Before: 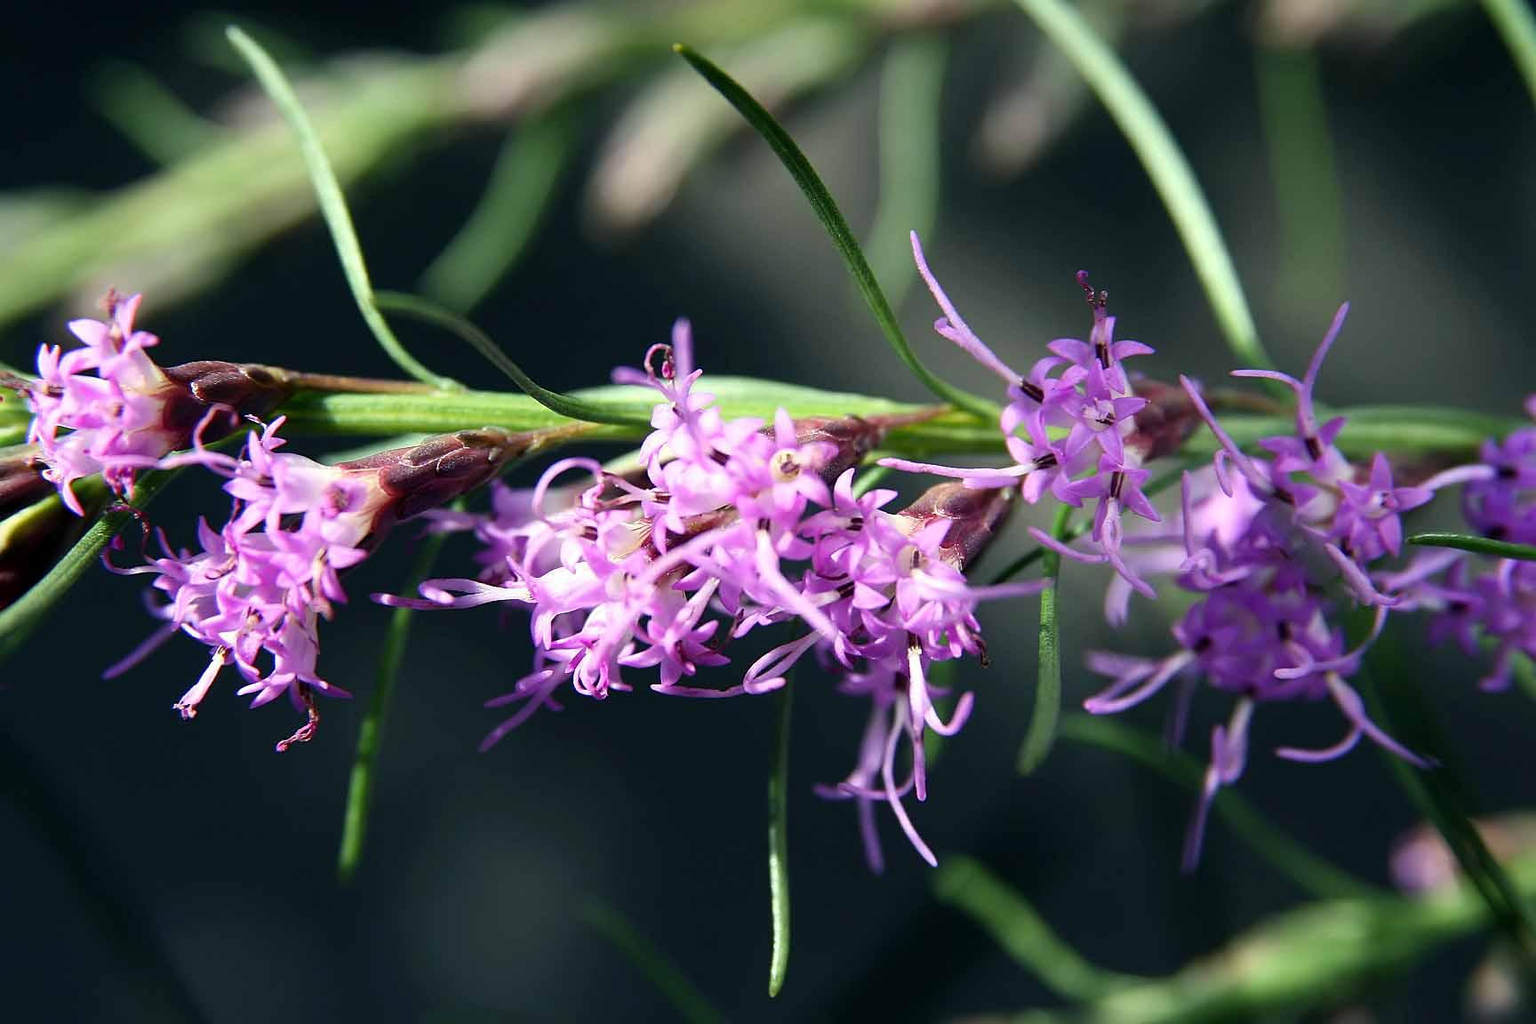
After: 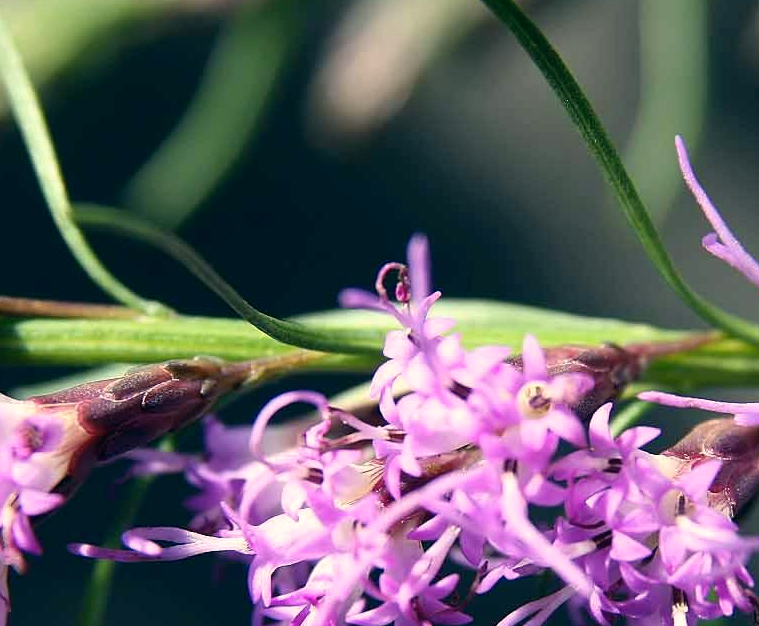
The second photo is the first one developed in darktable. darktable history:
crop: left 20.249%, top 10.818%, right 35.795%, bottom 34.827%
color correction: highlights a* 5.35, highlights b* 5.3, shadows a* -4.35, shadows b* -5.2
